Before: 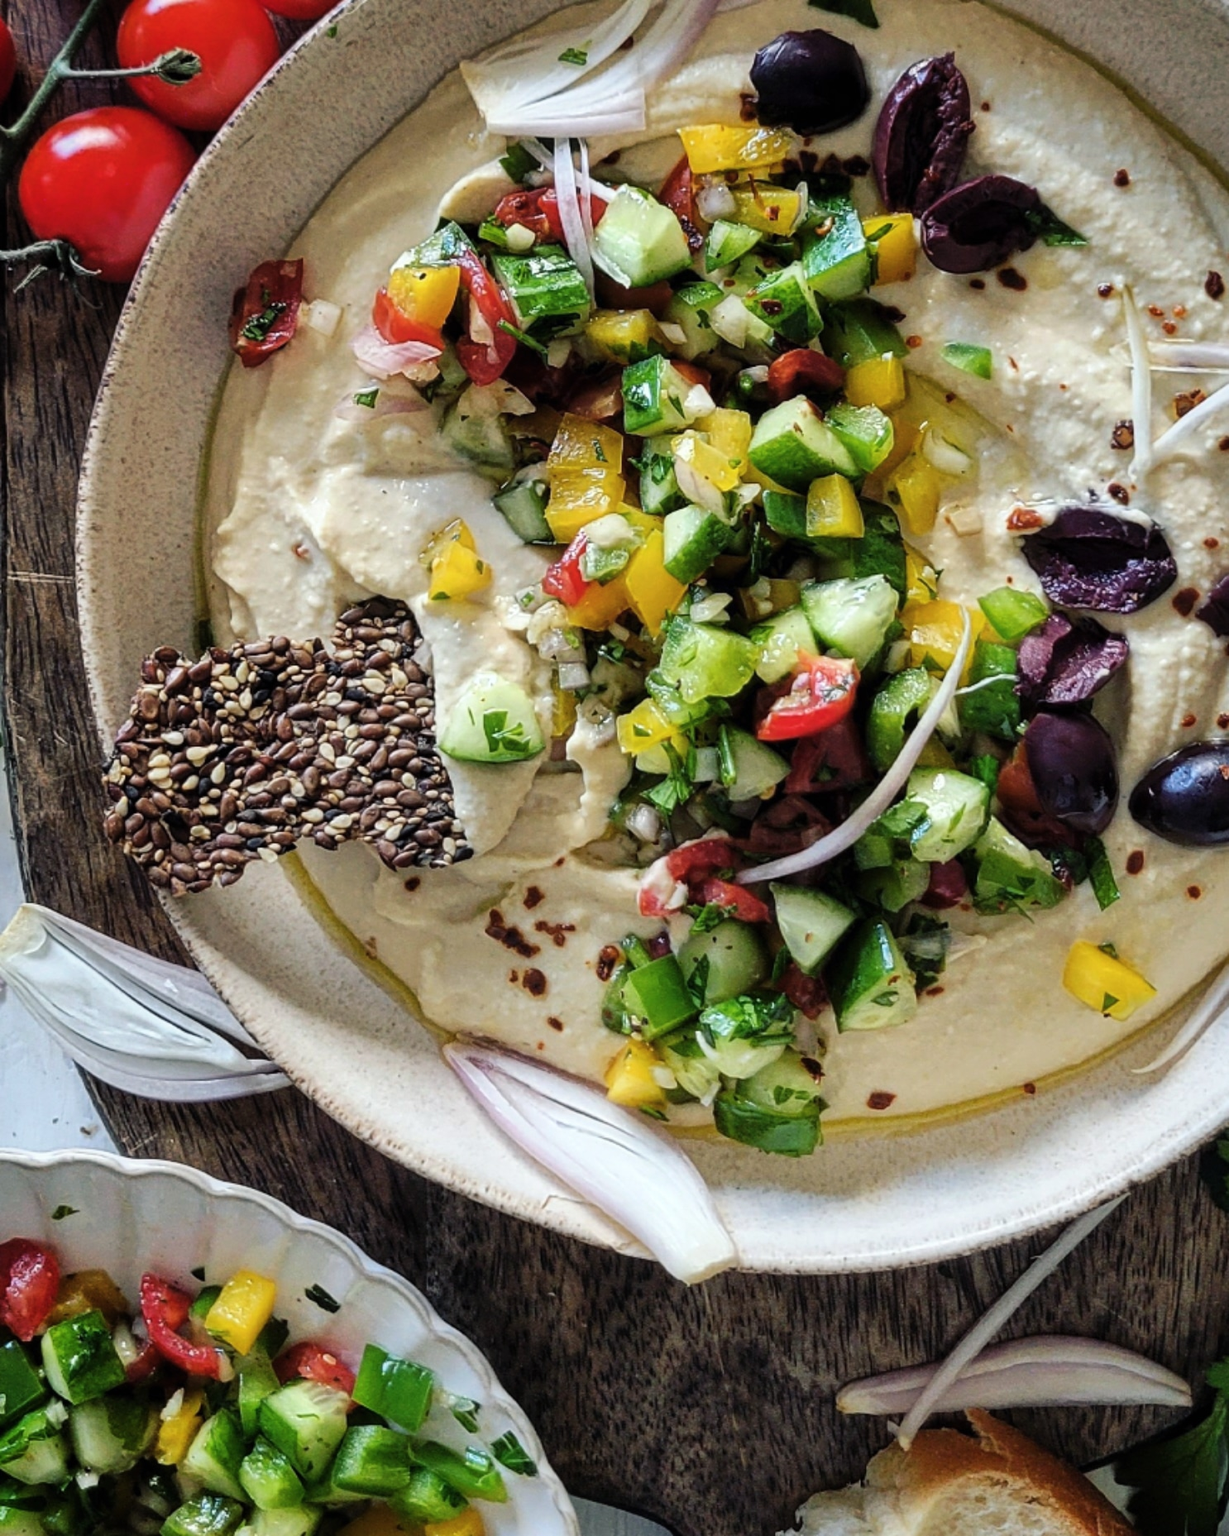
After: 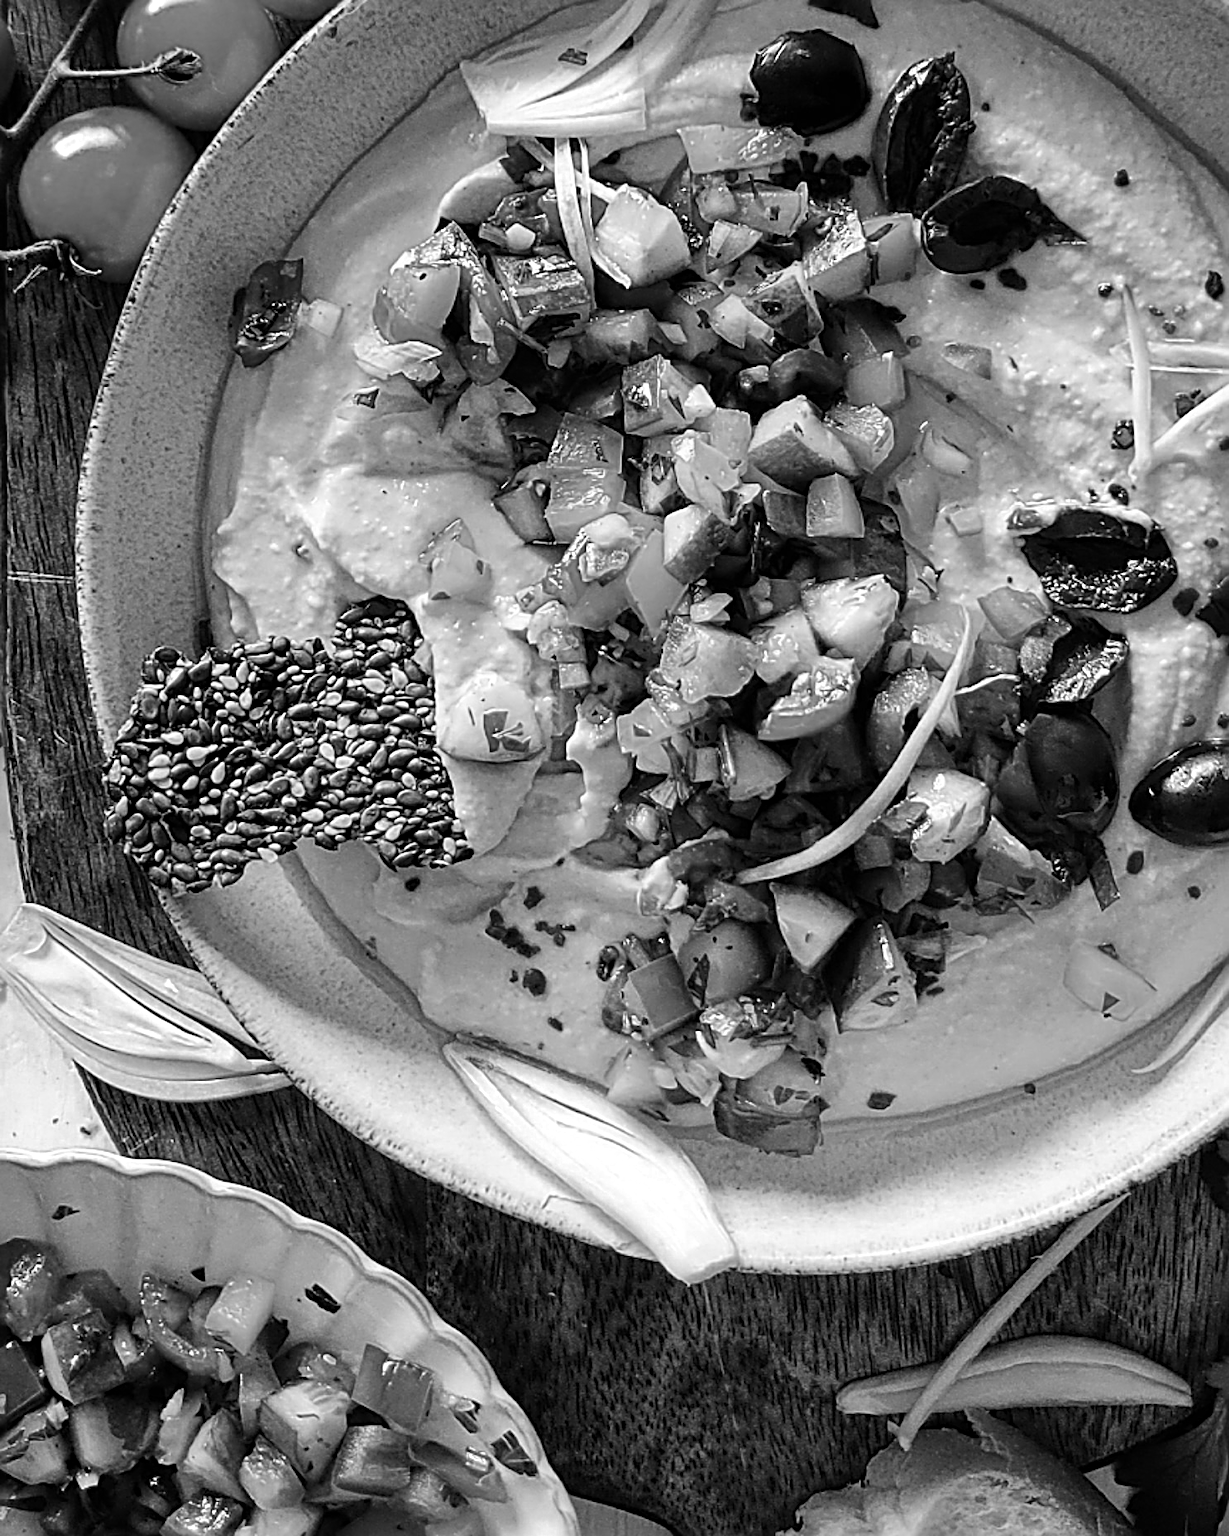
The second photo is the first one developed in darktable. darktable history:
sharpen: radius 2.983, amount 0.755
color zones: curves: ch0 [(0, 0.613) (0.01, 0.613) (0.245, 0.448) (0.498, 0.529) (0.642, 0.665) (0.879, 0.777) (0.99, 0.613)]; ch1 [(0, 0) (0.143, 0) (0.286, 0) (0.429, 0) (0.571, 0) (0.714, 0) (0.857, 0)]
